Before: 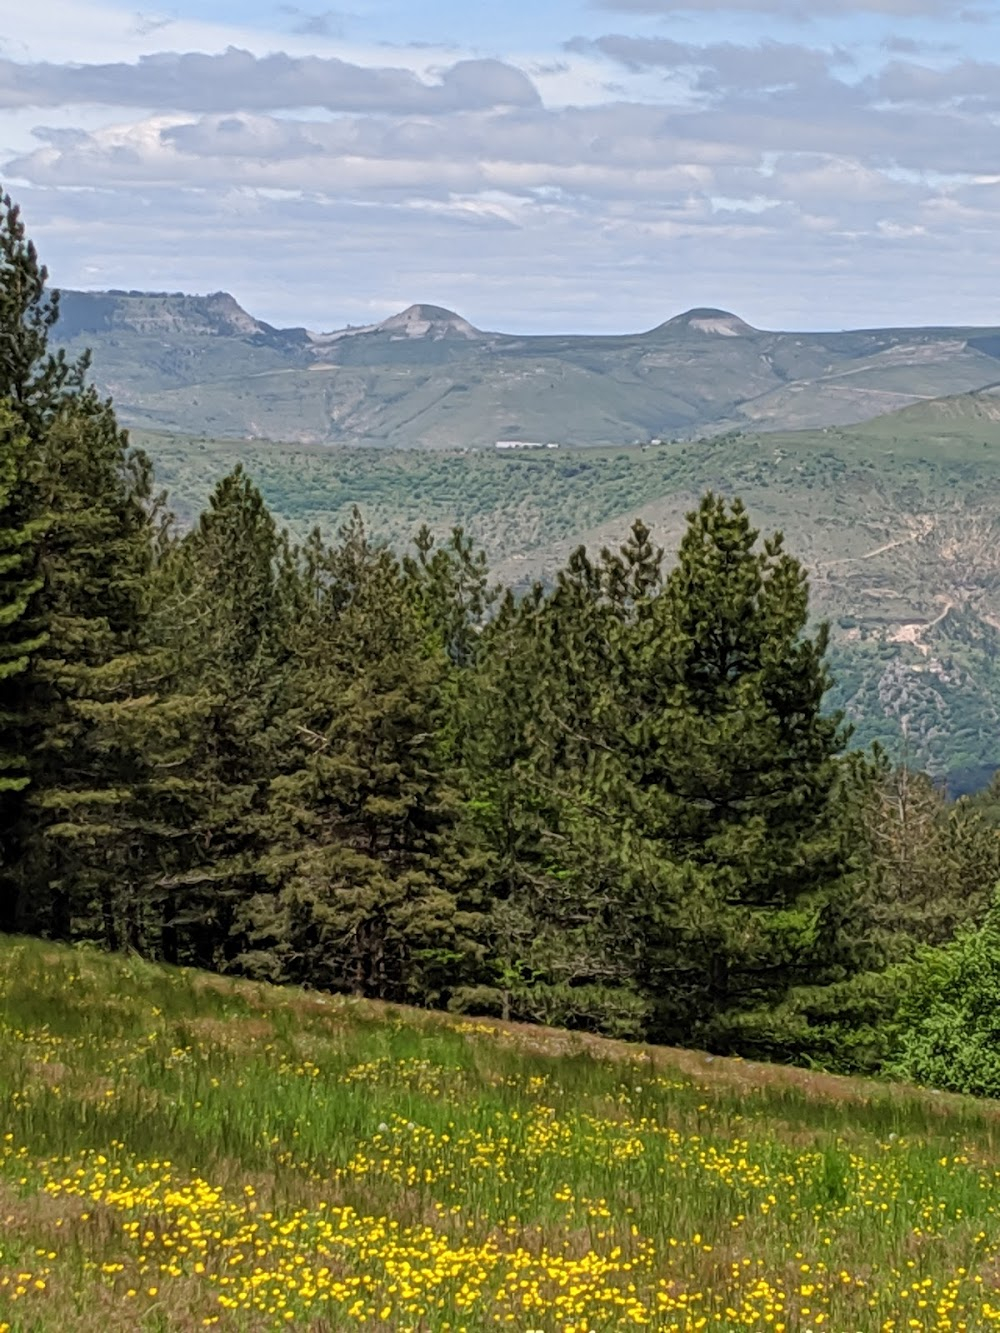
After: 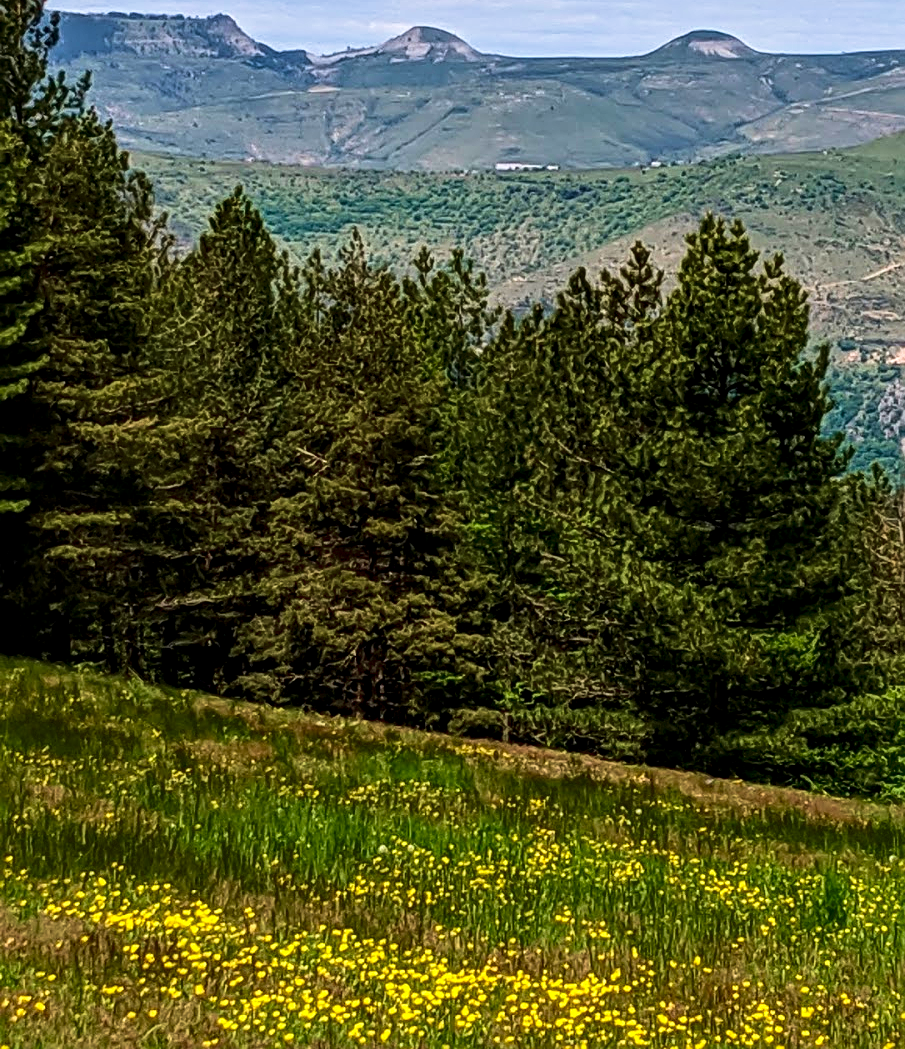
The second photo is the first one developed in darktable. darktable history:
sharpen: on, module defaults
crop: top 20.916%, right 9.437%, bottom 0.316%
local contrast: on, module defaults
contrast brightness saturation: contrast 0.21, brightness -0.11, saturation 0.21
velvia: strength 50%
